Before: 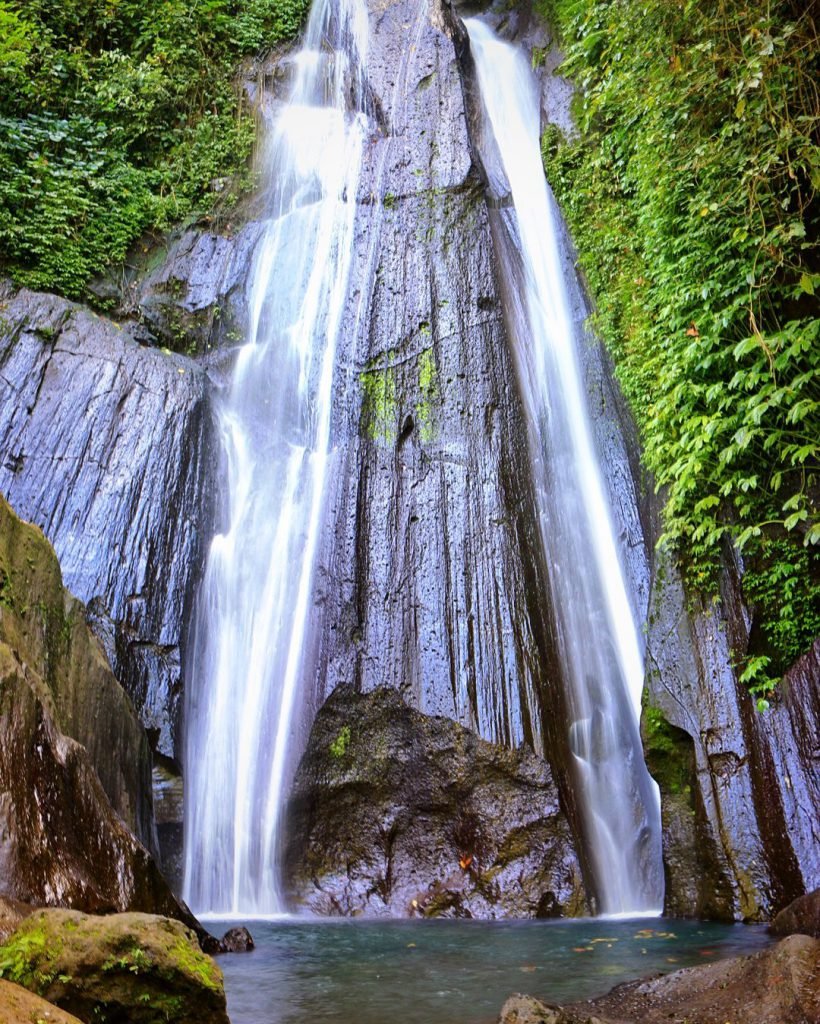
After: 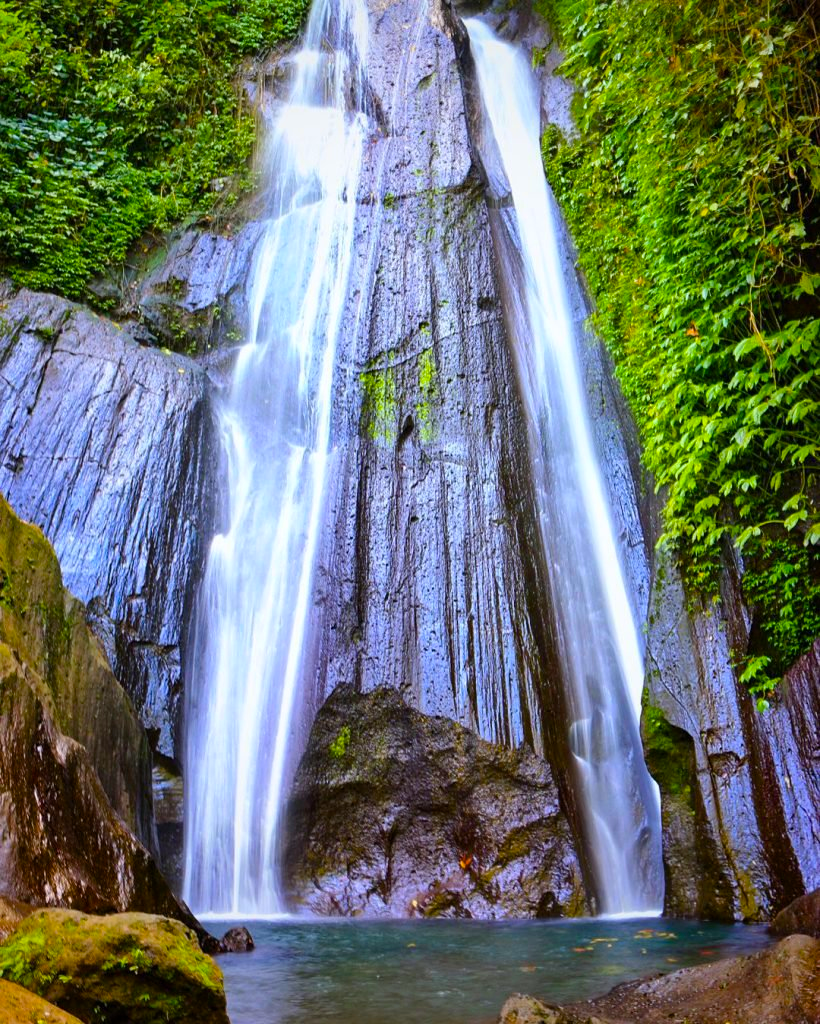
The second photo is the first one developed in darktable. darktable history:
white balance: red 0.986, blue 1.01
color balance rgb: linear chroma grading › global chroma 15%, perceptual saturation grading › global saturation 30%
